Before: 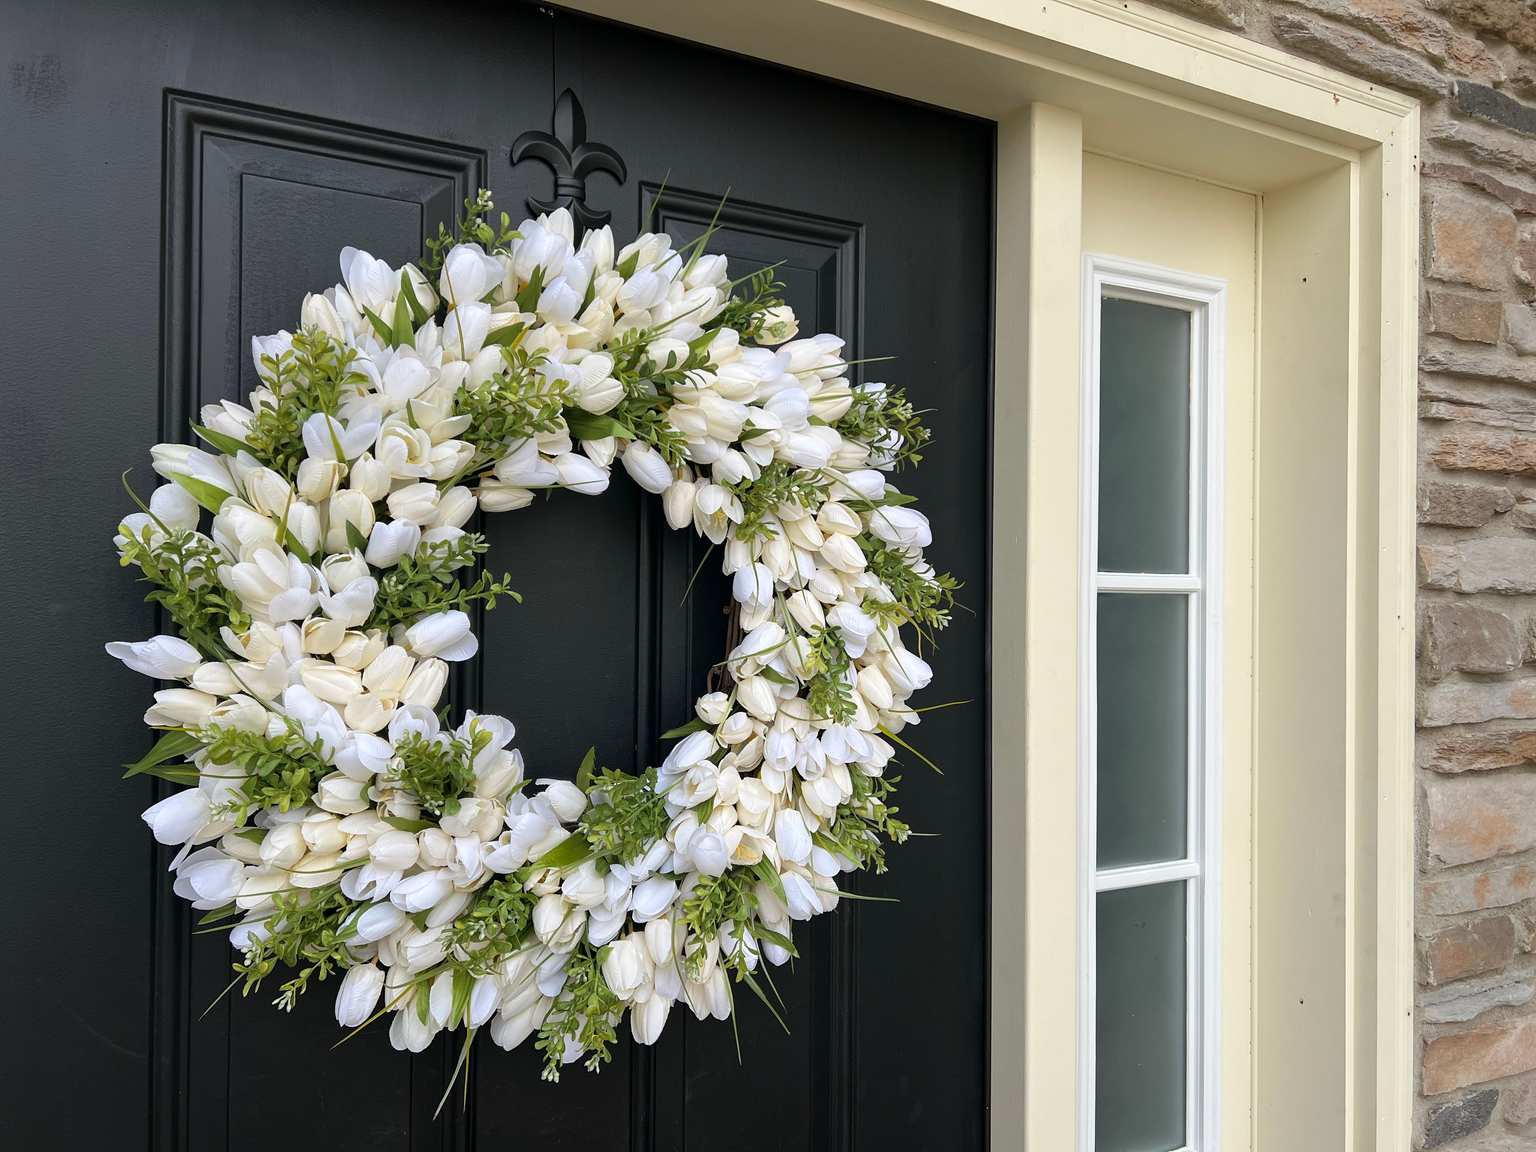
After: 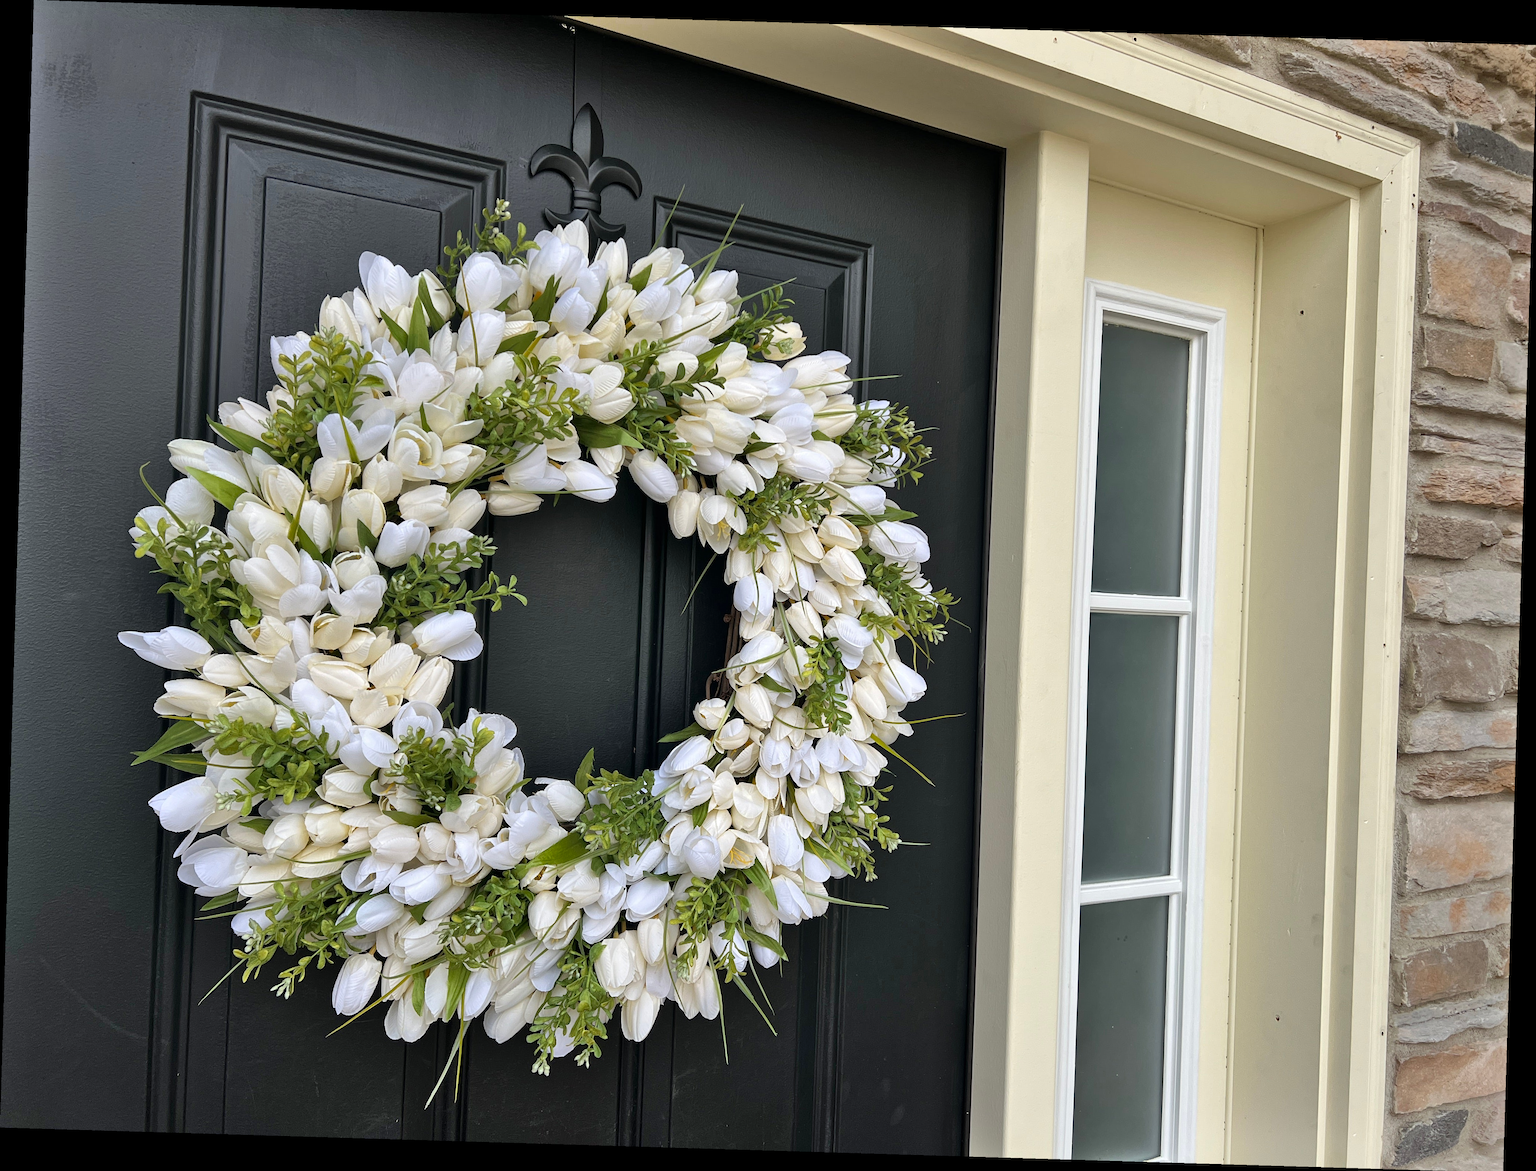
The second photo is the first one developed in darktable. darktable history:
shadows and highlights: soften with gaussian
rotate and perspective: rotation 1.72°, automatic cropping off
